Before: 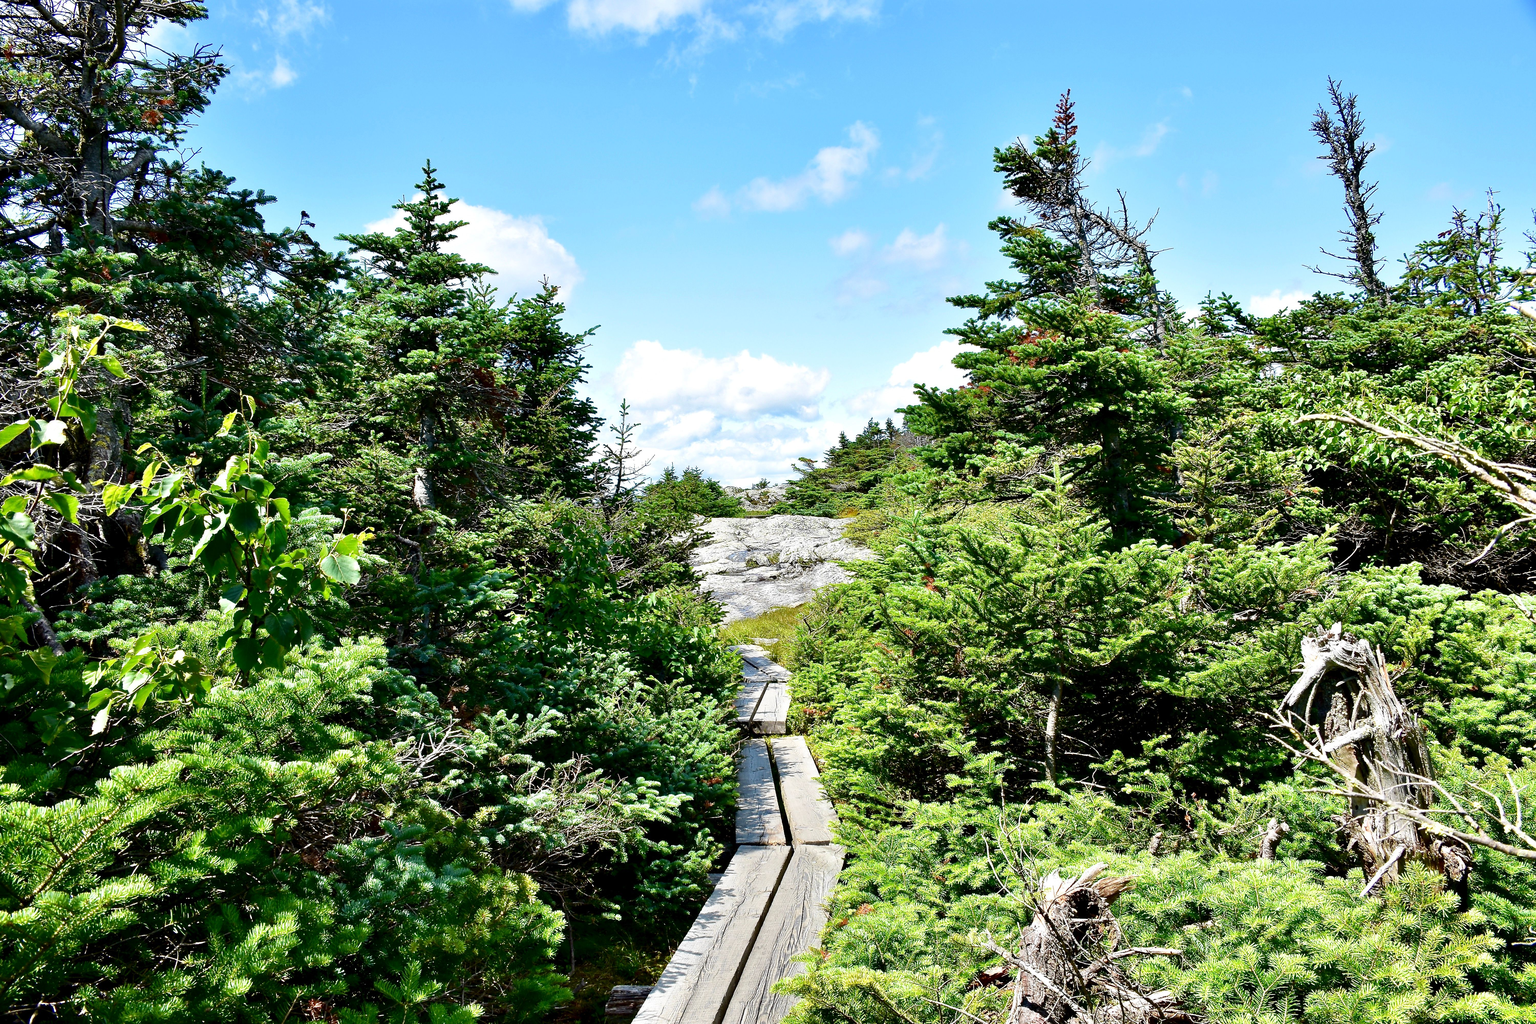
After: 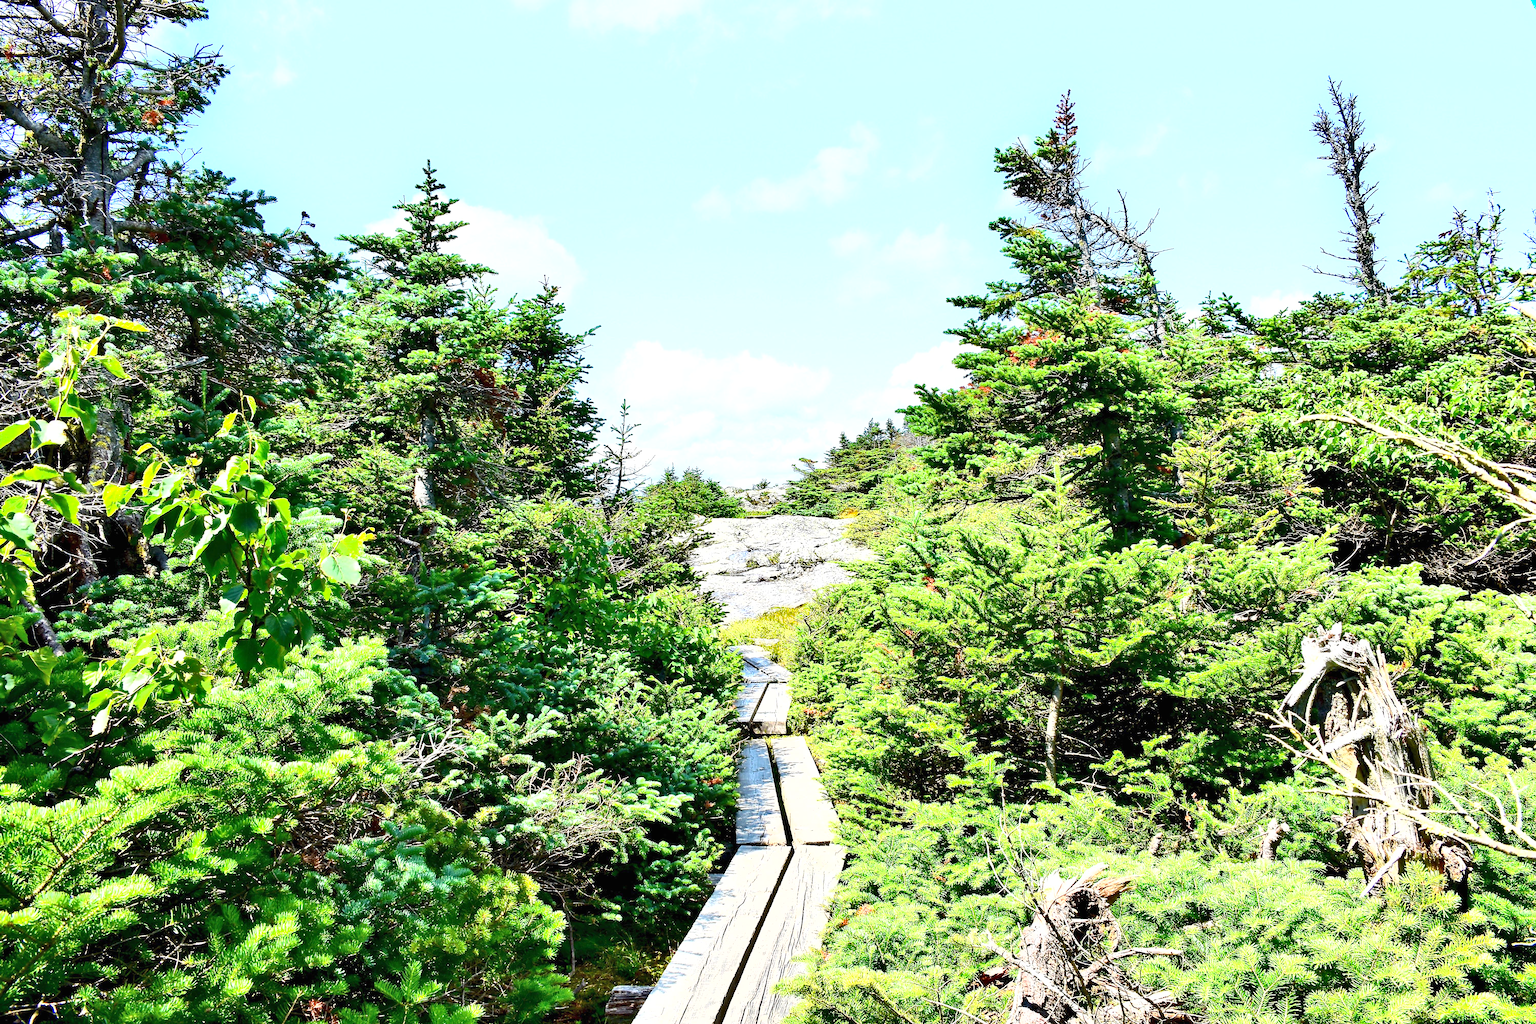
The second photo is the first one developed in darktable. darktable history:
shadows and highlights: low approximation 0.01, soften with gaussian
exposure: black level correction 0, exposure 1.5 EV, compensate highlight preservation false
